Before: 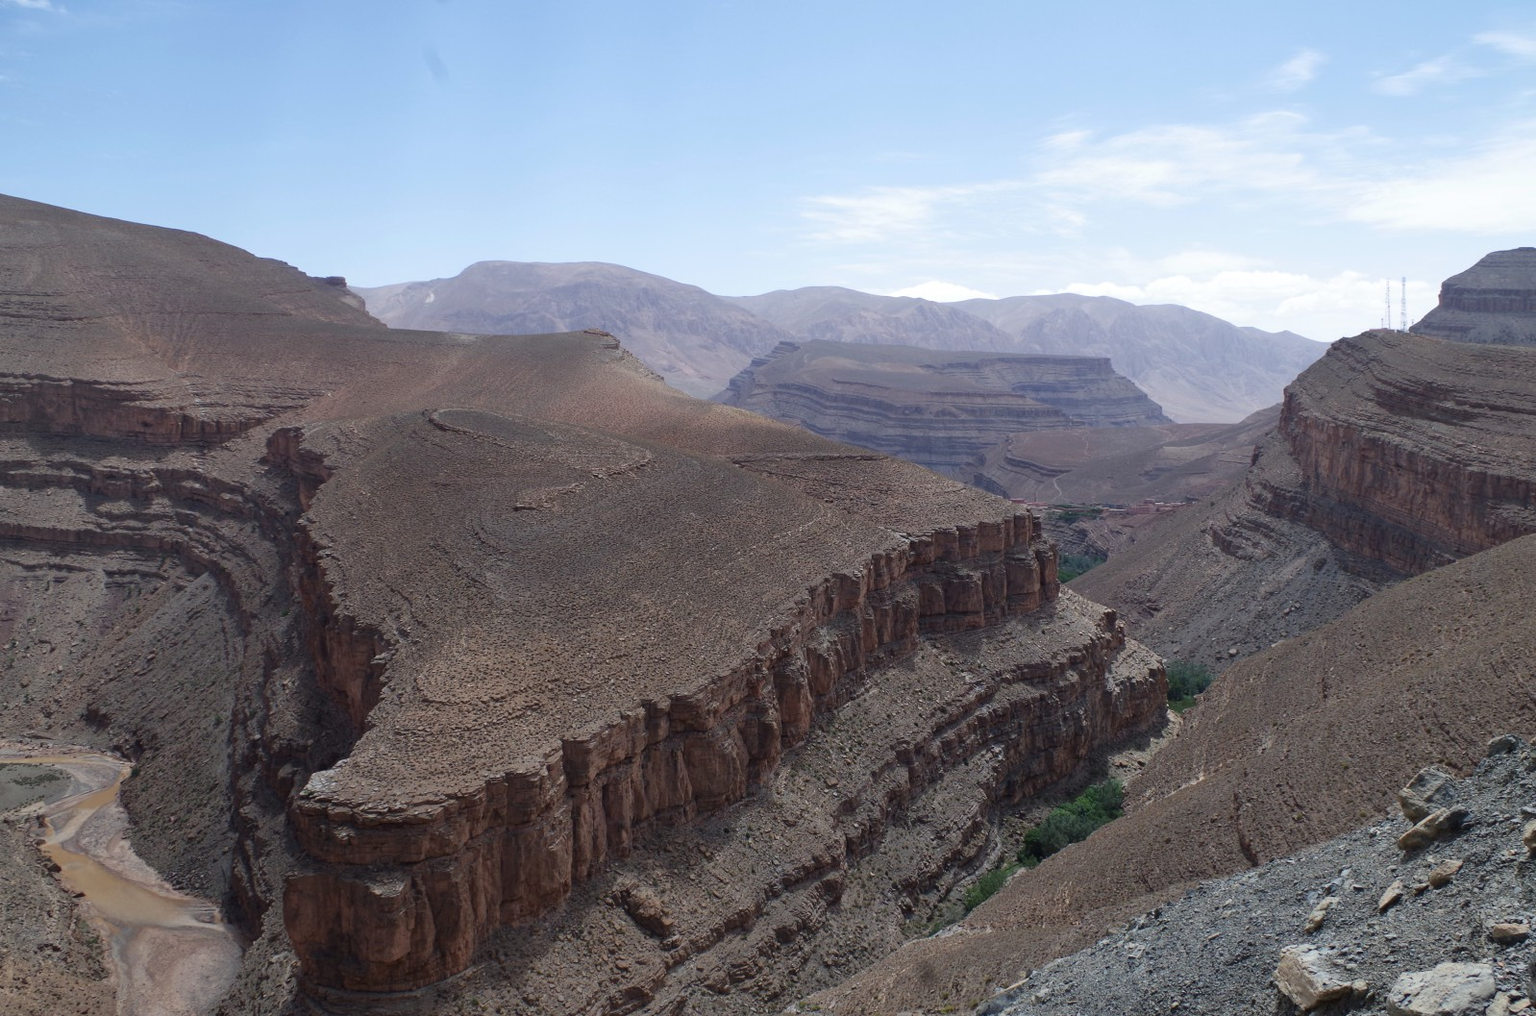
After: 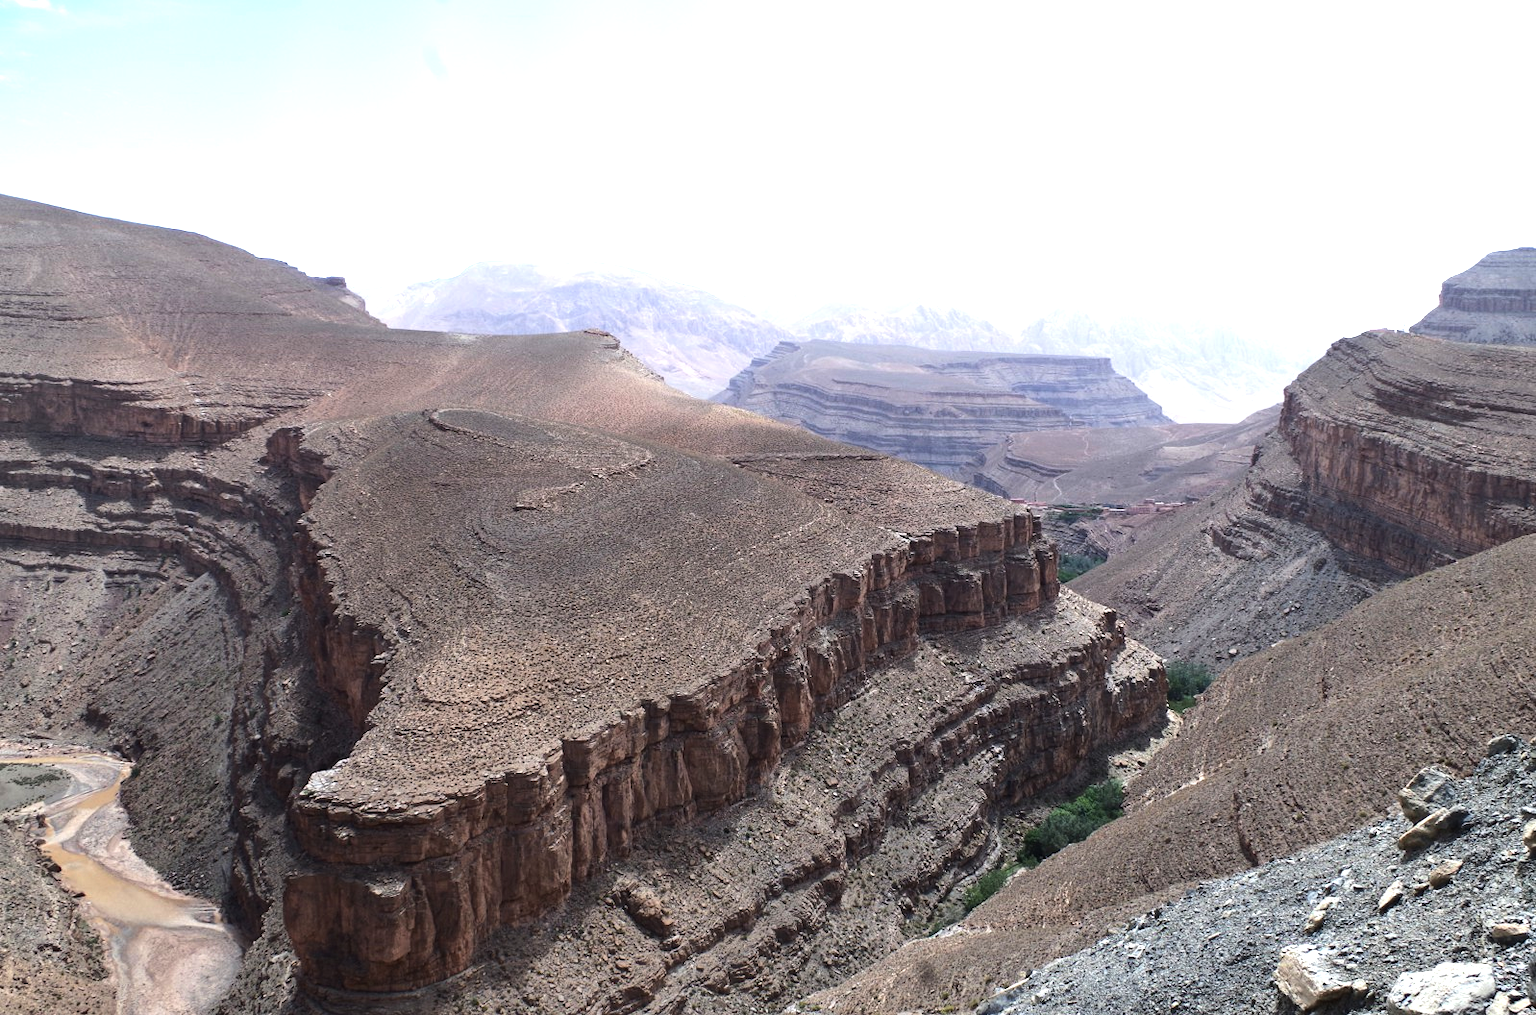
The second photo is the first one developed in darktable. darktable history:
exposure: black level correction 0, exposure 0.7 EV, compensate exposure bias true, compensate highlight preservation false
tone equalizer: -8 EV -0.75 EV, -7 EV -0.7 EV, -6 EV -0.6 EV, -5 EV -0.4 EV, -3 EV 0.4 EV, -2 EV 0.6 EV, -1 EV 0.7 EV, +0 EV 0.75 EV, edges refinement/feathering 500, mask exposure compensation -1.57 EV, preserve details no
